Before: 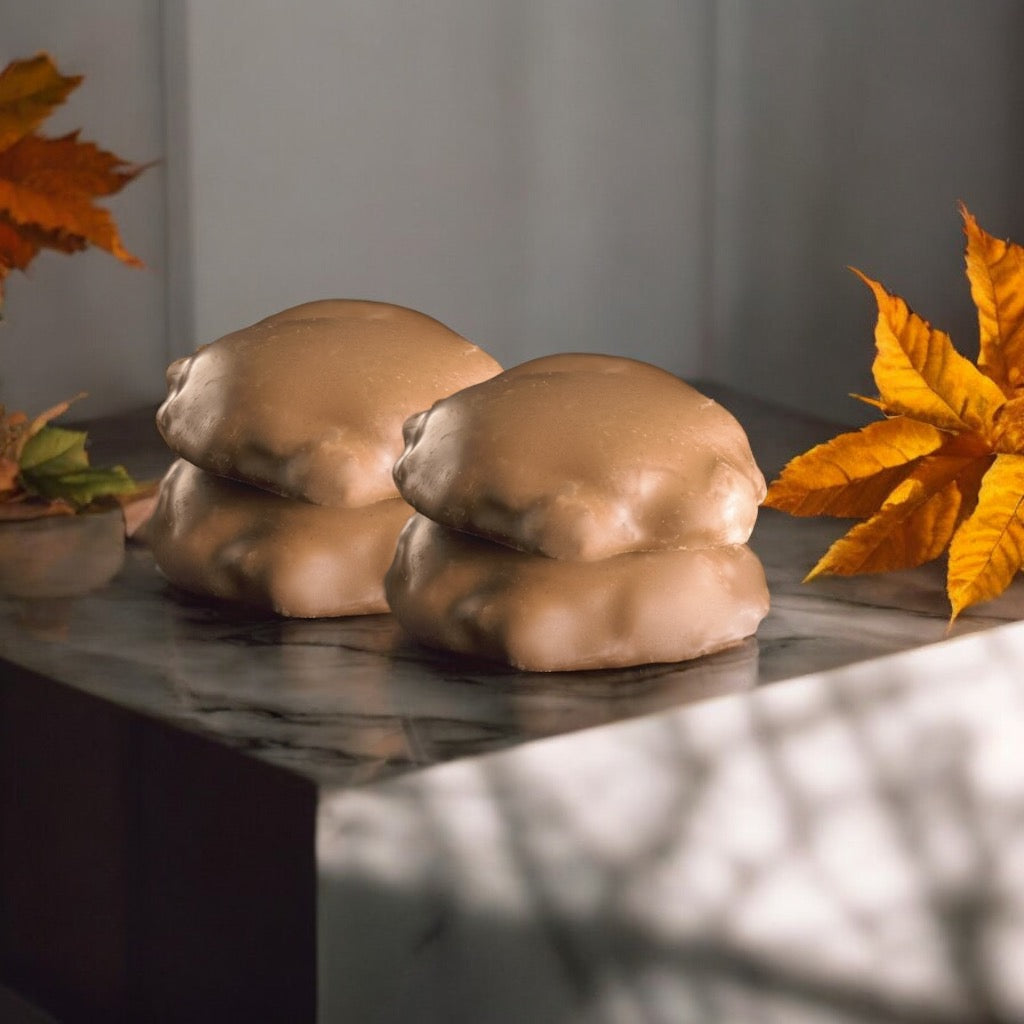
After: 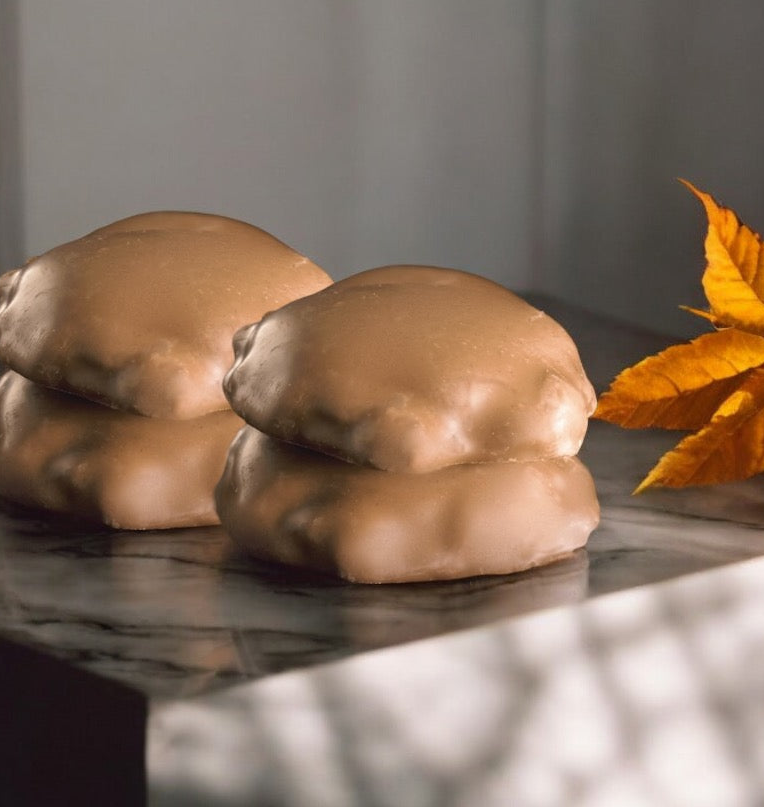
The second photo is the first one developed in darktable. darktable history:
crop: left 16.621%, top 8.617%, right 8.707%, bottom 12.501%
